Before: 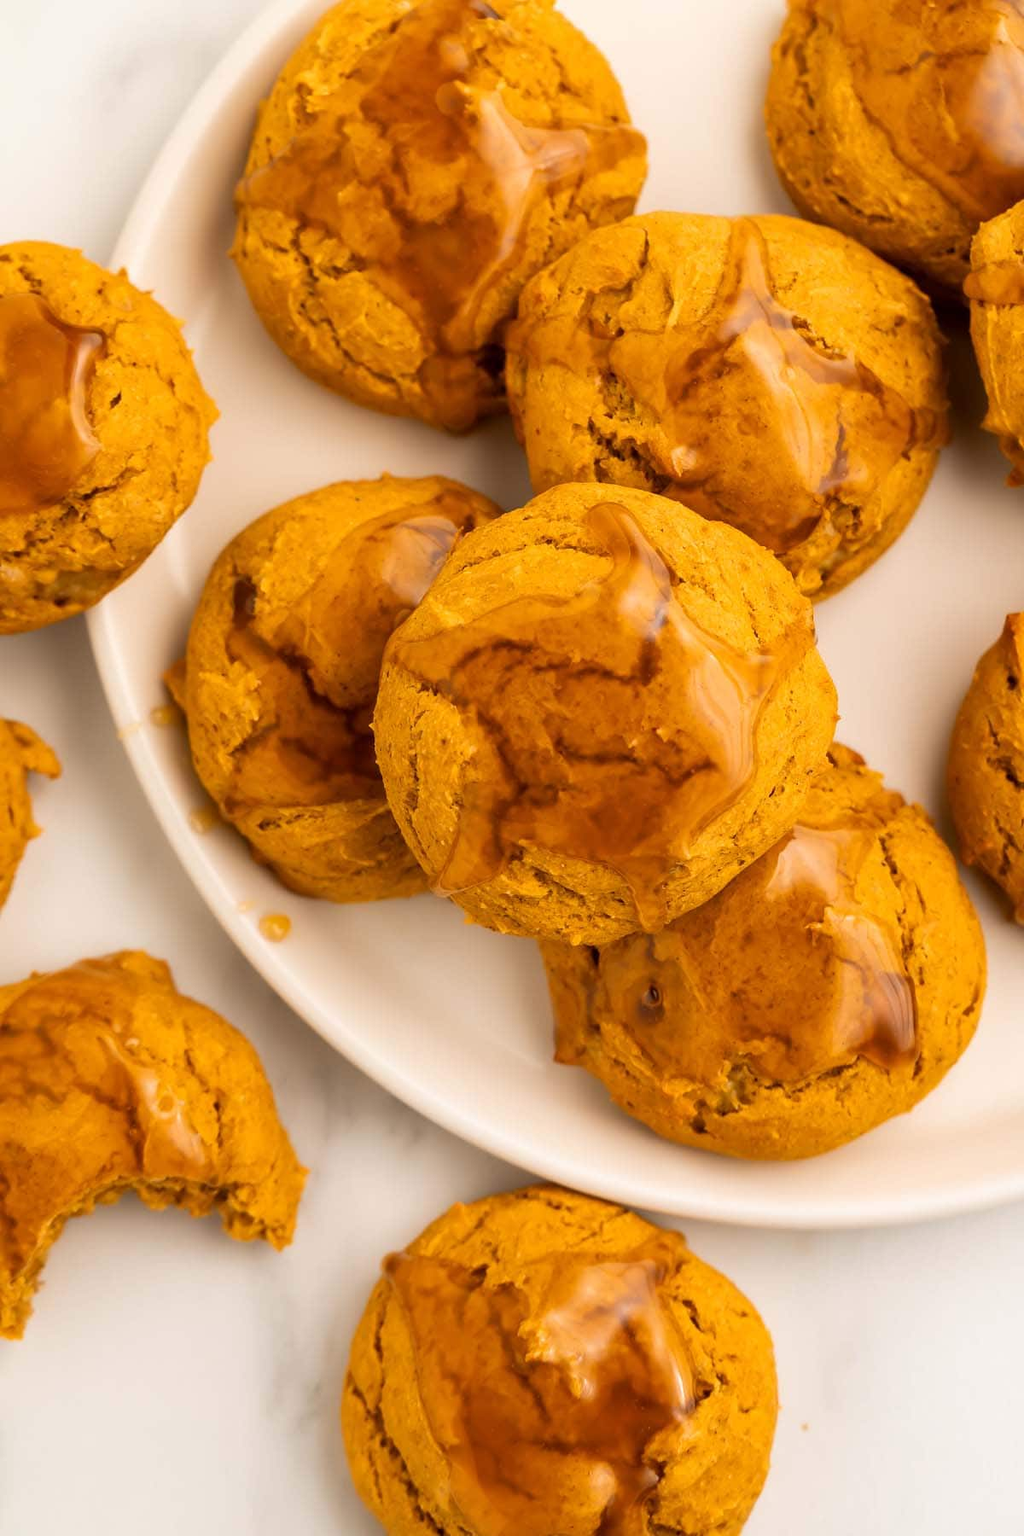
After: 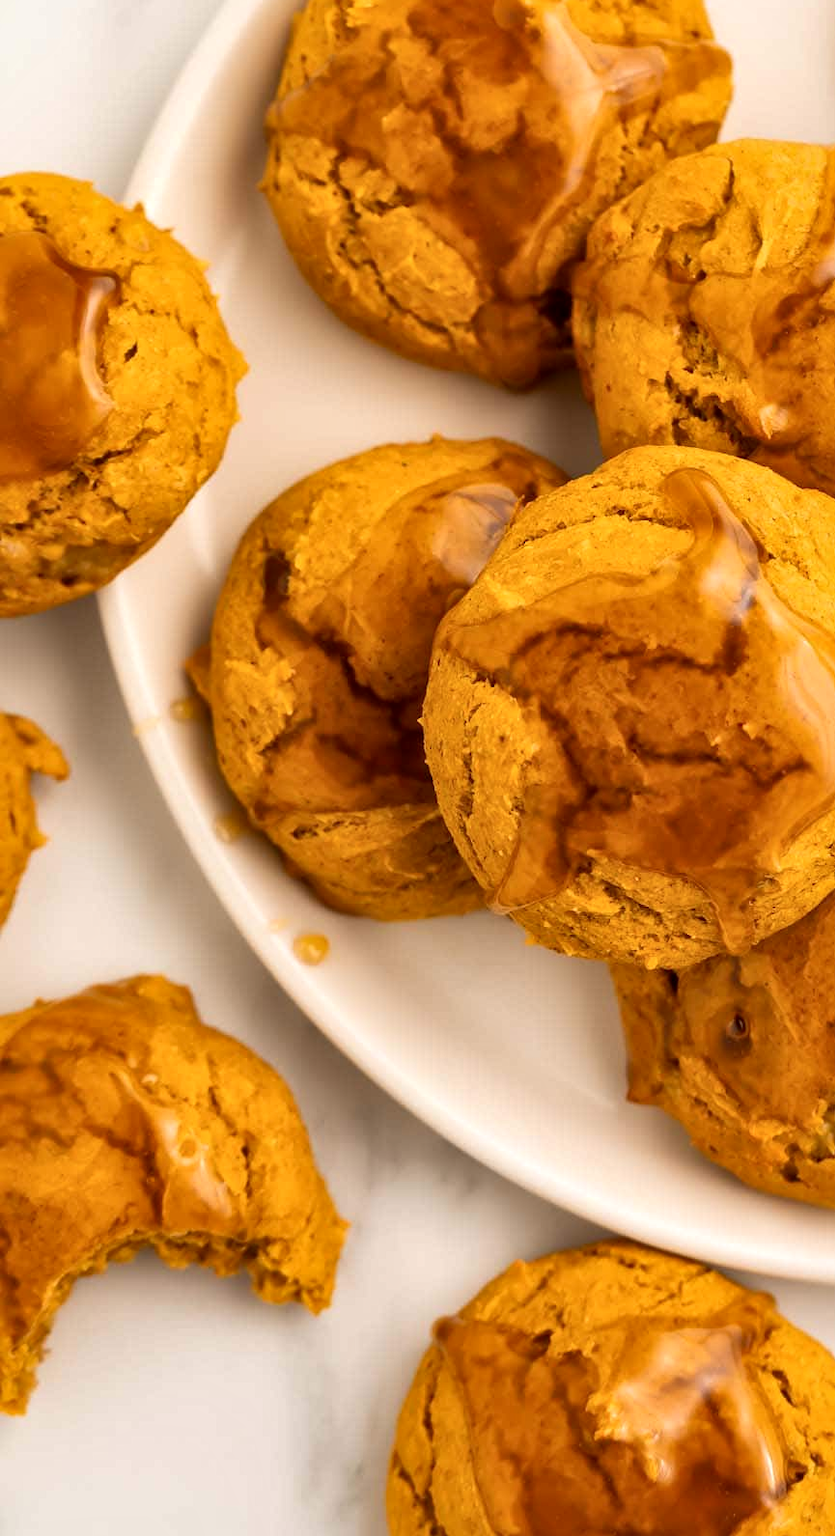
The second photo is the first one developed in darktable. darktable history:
local contrast: mode bilateral grid, contrast 20, coarseness 50, detail 139%, midtone range 0.2
color zones: curves: ch0 [(0, 0.5) (0.143, 0.5) (0.286, 0.5) (0.429, 0.495) (0.571, 0.437) (0.714, 0.44) (0.857, 0.496) (1, 0.5)]
crop: top 5.786%, right 27.853%, bottom 5.785%
